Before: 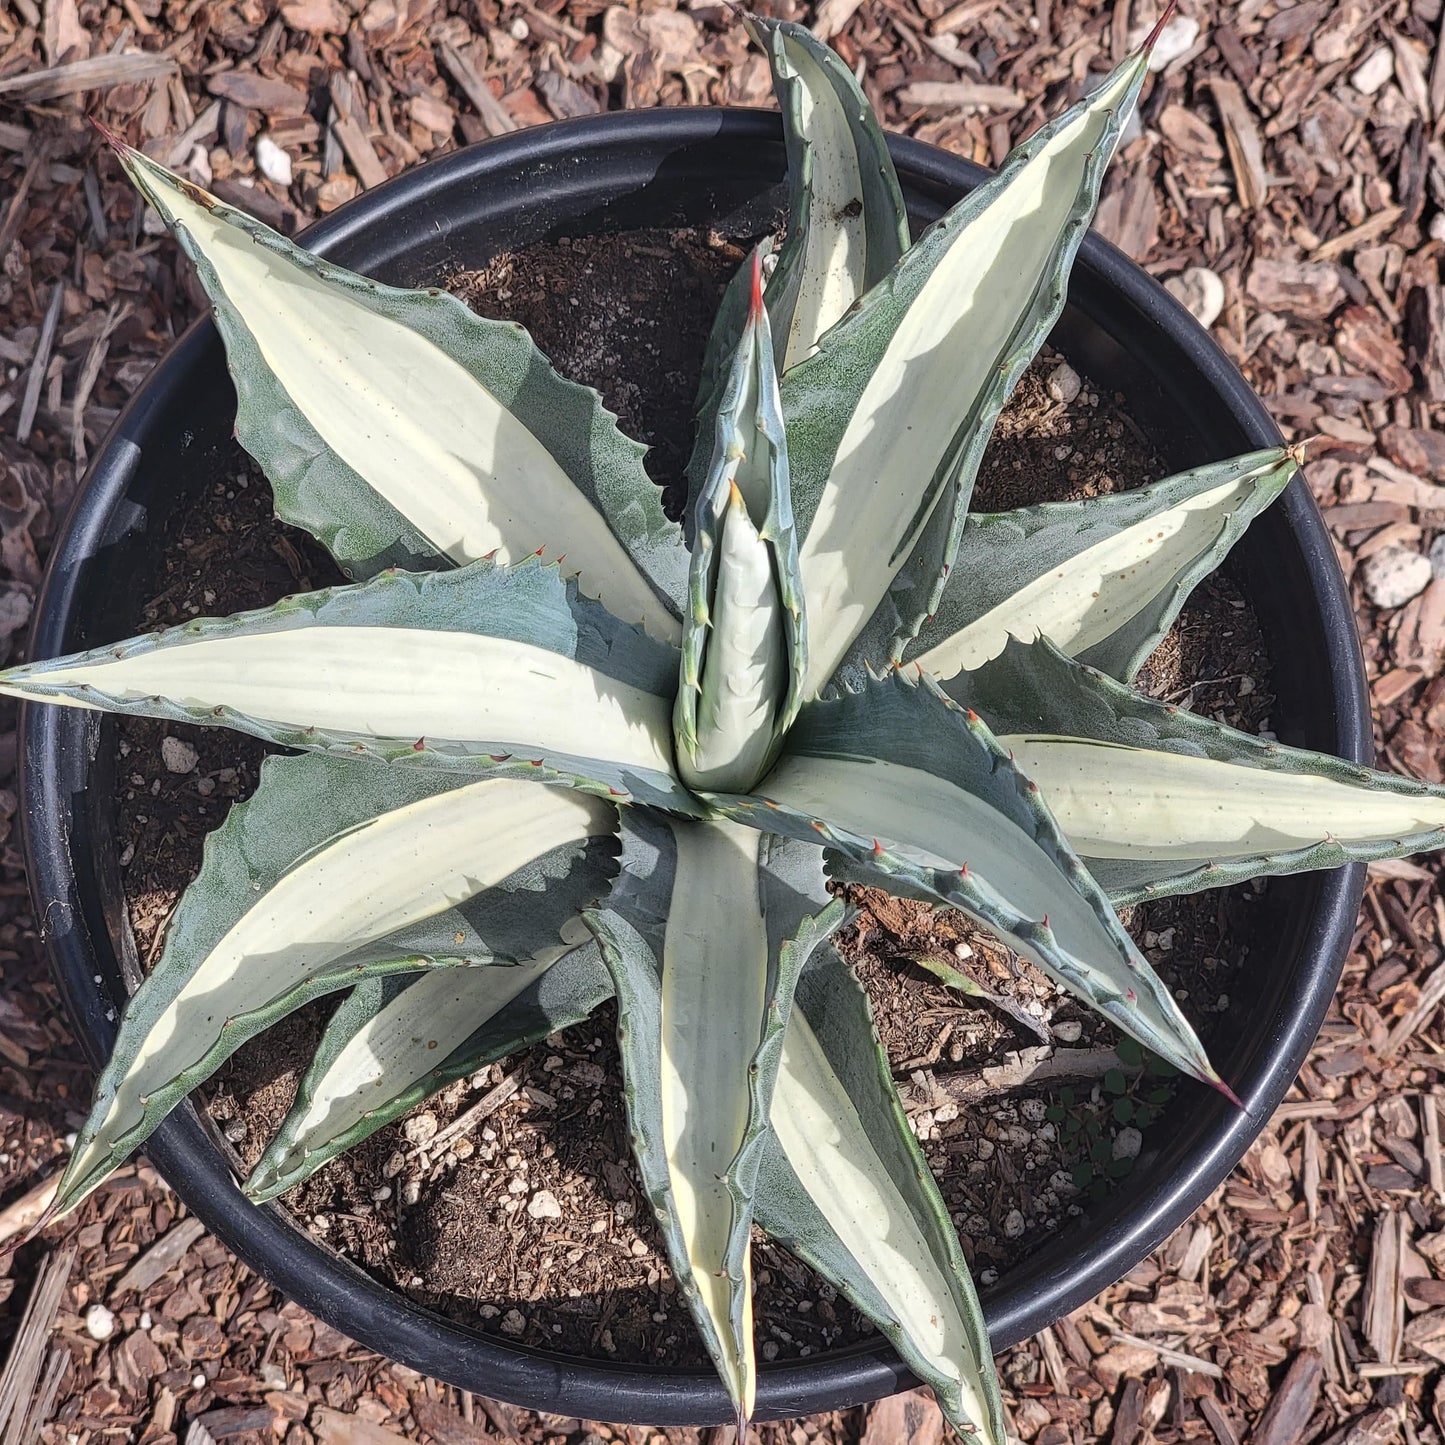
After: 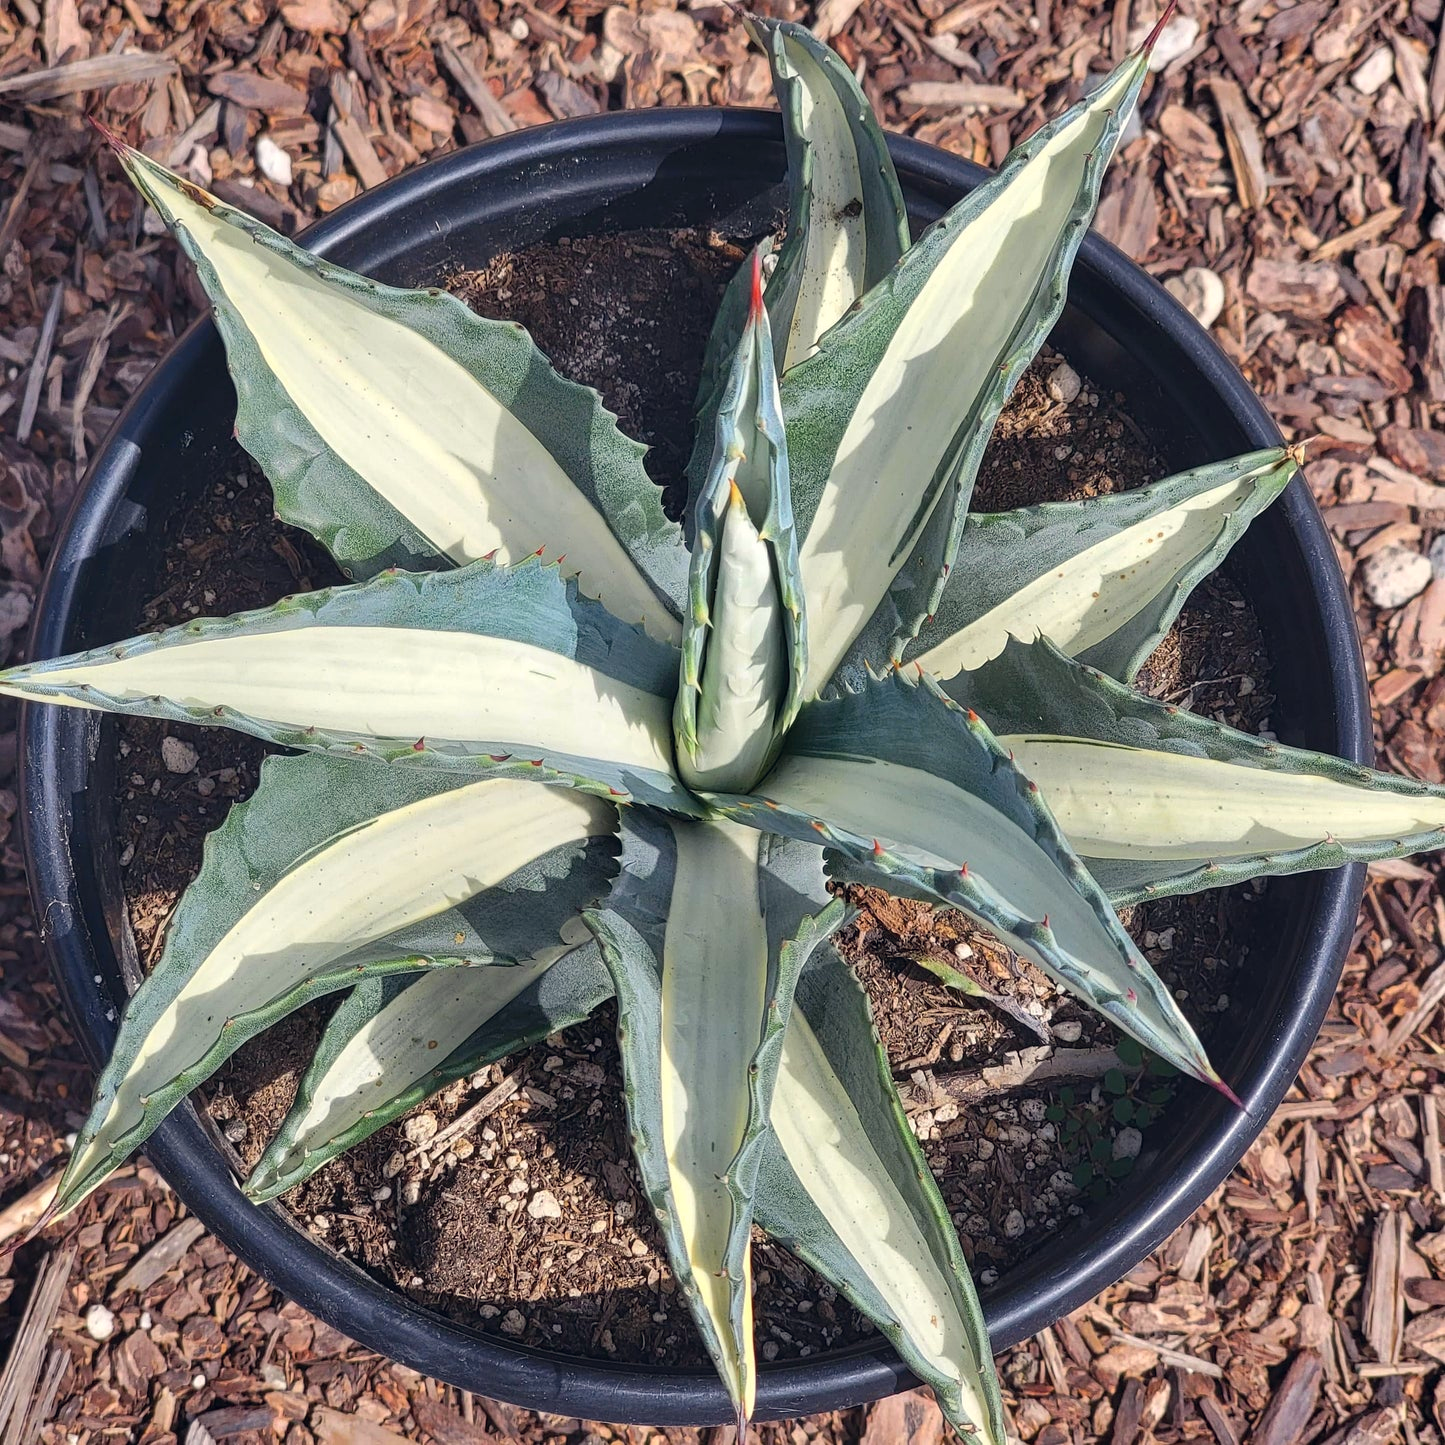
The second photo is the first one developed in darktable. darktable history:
color balance rgb: perceptual saturation grading › global saturation 20%, global vibrance 20%
color correction: highlights a* 0.207, highlights b* 2.7, shadows a* -0.874, shadows b* -4.78
